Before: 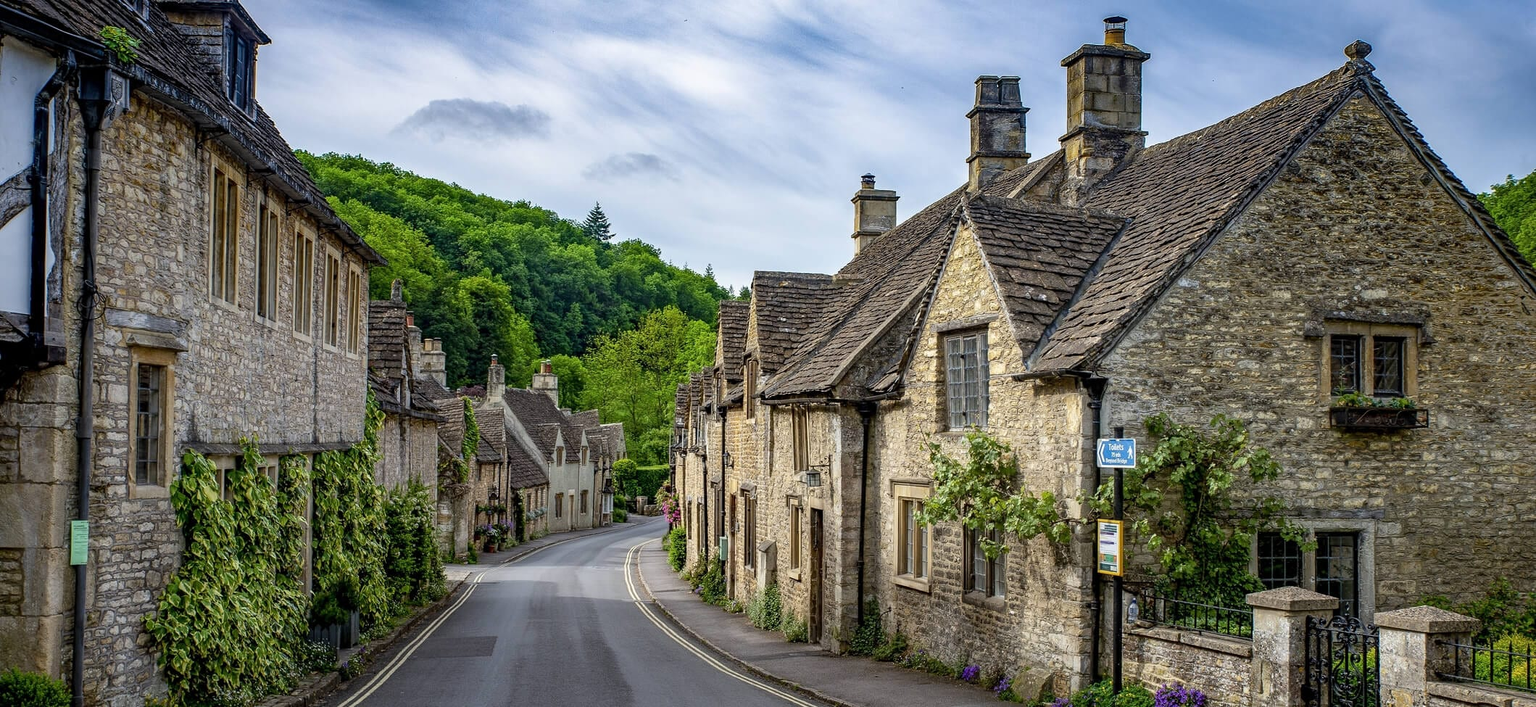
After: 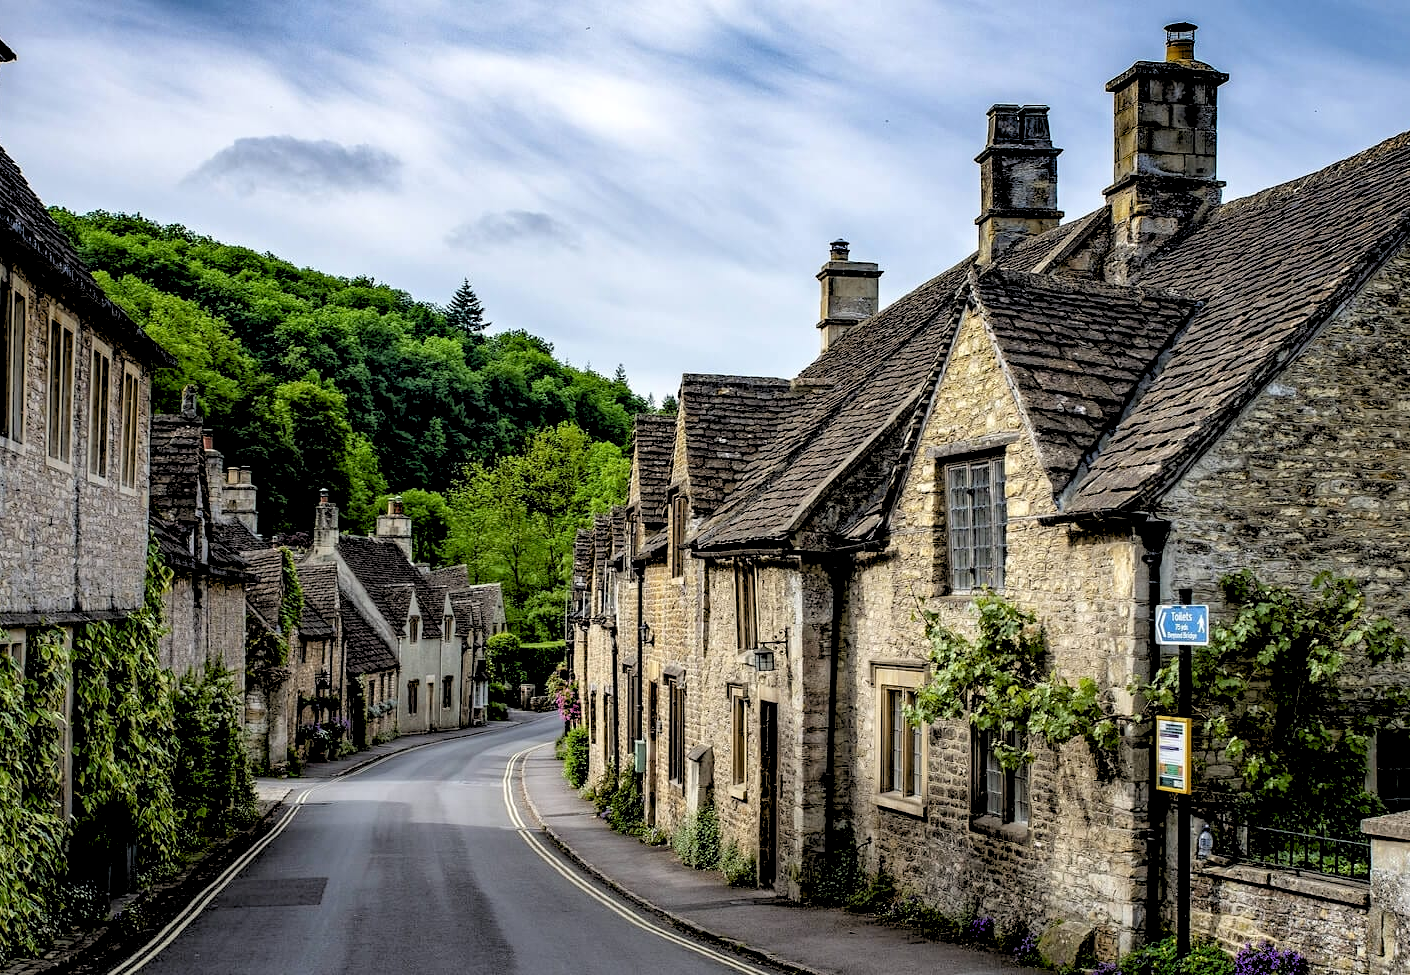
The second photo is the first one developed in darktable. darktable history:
contrast brightness saturation: saturation -0.05
crop: left 16.899%, right 16.556%
exposure: black level correction 0.012, compensate highlight preservation false
rgb levels: levels [[0.029, 0.461, 0.922], [0, 0.5, 1], [0, 0.5, 1]]
